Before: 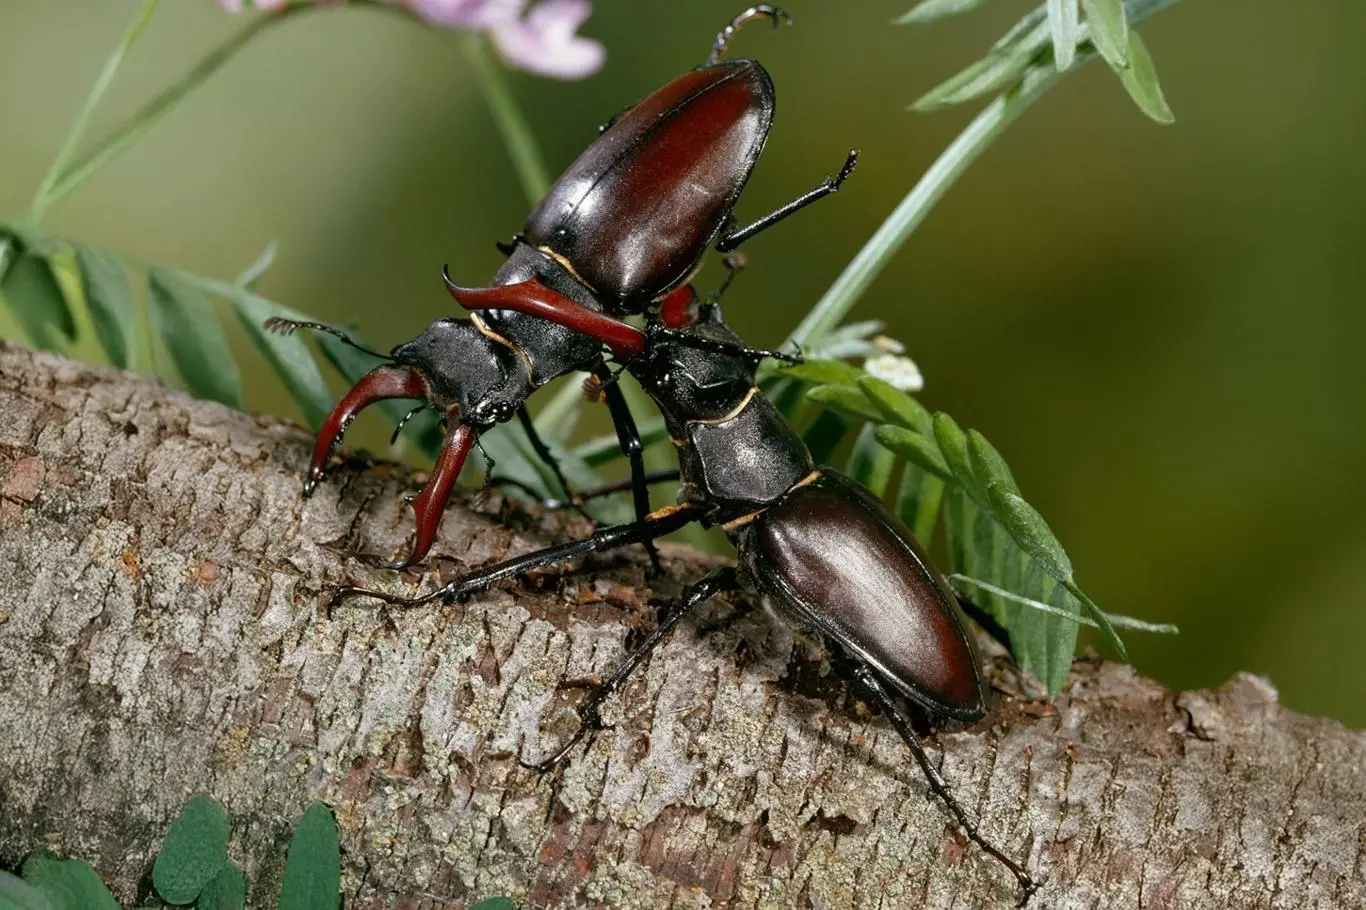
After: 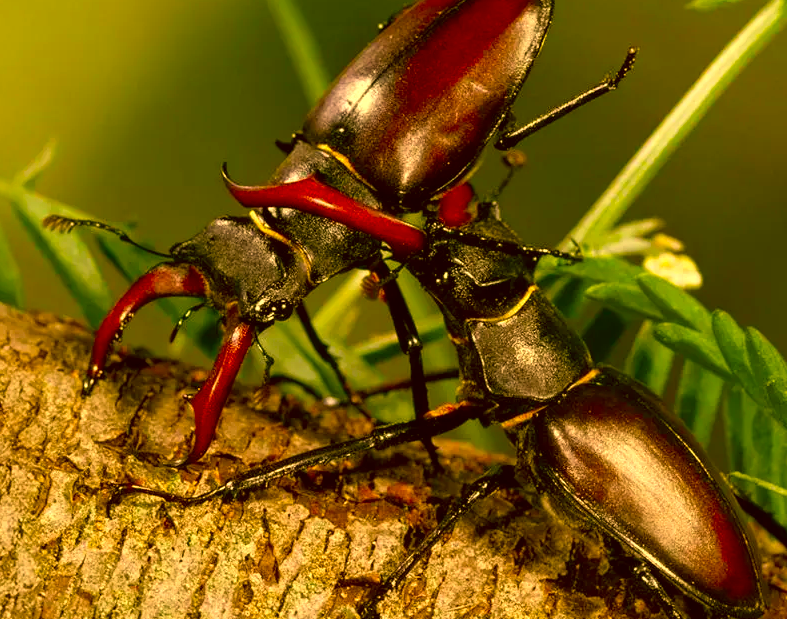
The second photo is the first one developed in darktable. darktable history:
color correction: highlights a* 10.59, highlights b* 30.53, shadows a* 2.83, shadows b* 17.87, saturation 1.74
crop: left 16.243%, top 11.307%, right 26.074%, bottom 20.583%
exposure: black level correction 0.002, exposure 0.298 EV, compensate highlight preservation false
